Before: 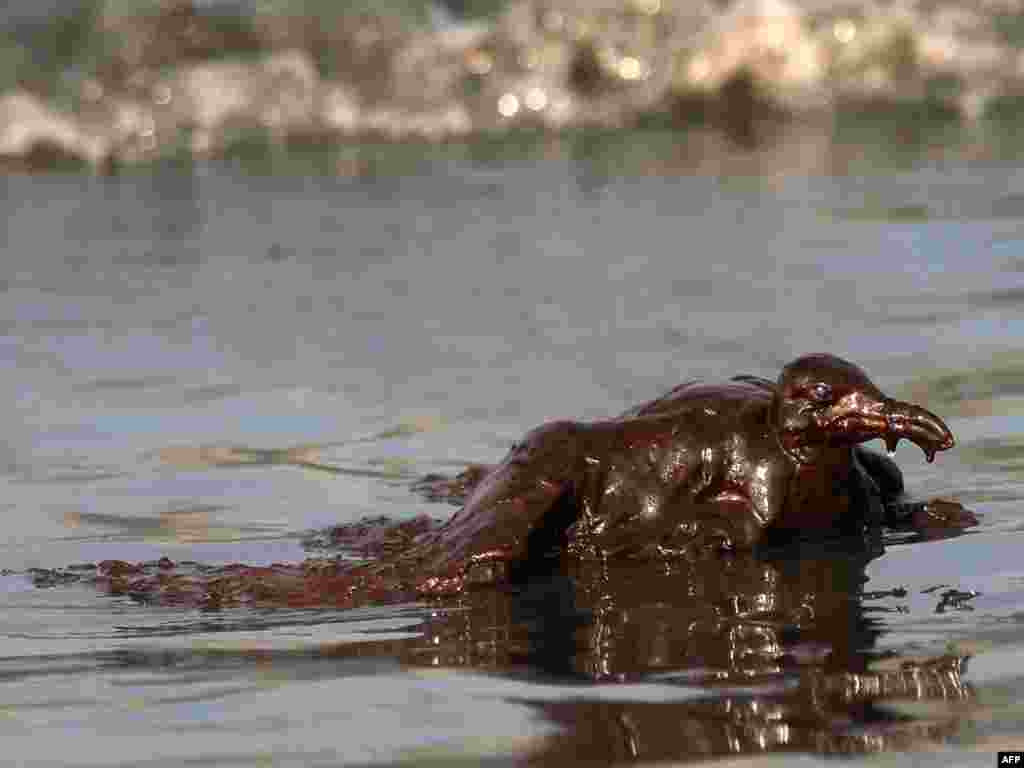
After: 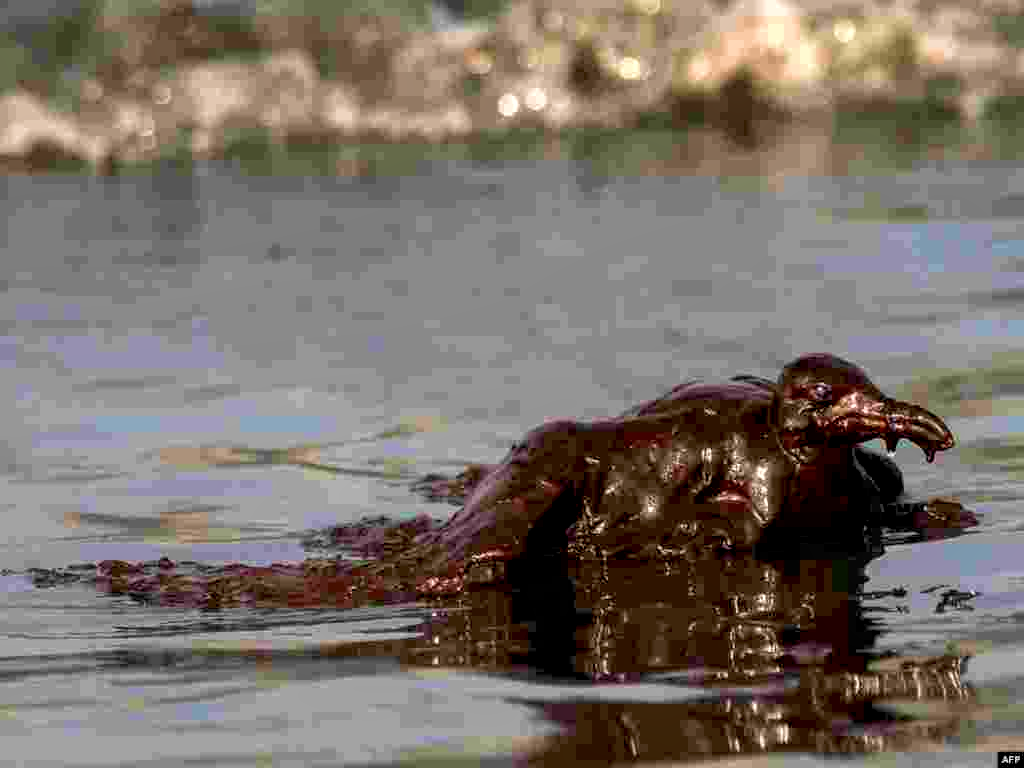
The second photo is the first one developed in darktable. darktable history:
exposure: black level correction 0.009, compensate exposure bias true, compensate highlight preservation false
velvia: on, module defaults
local contrast: on, module defaults
